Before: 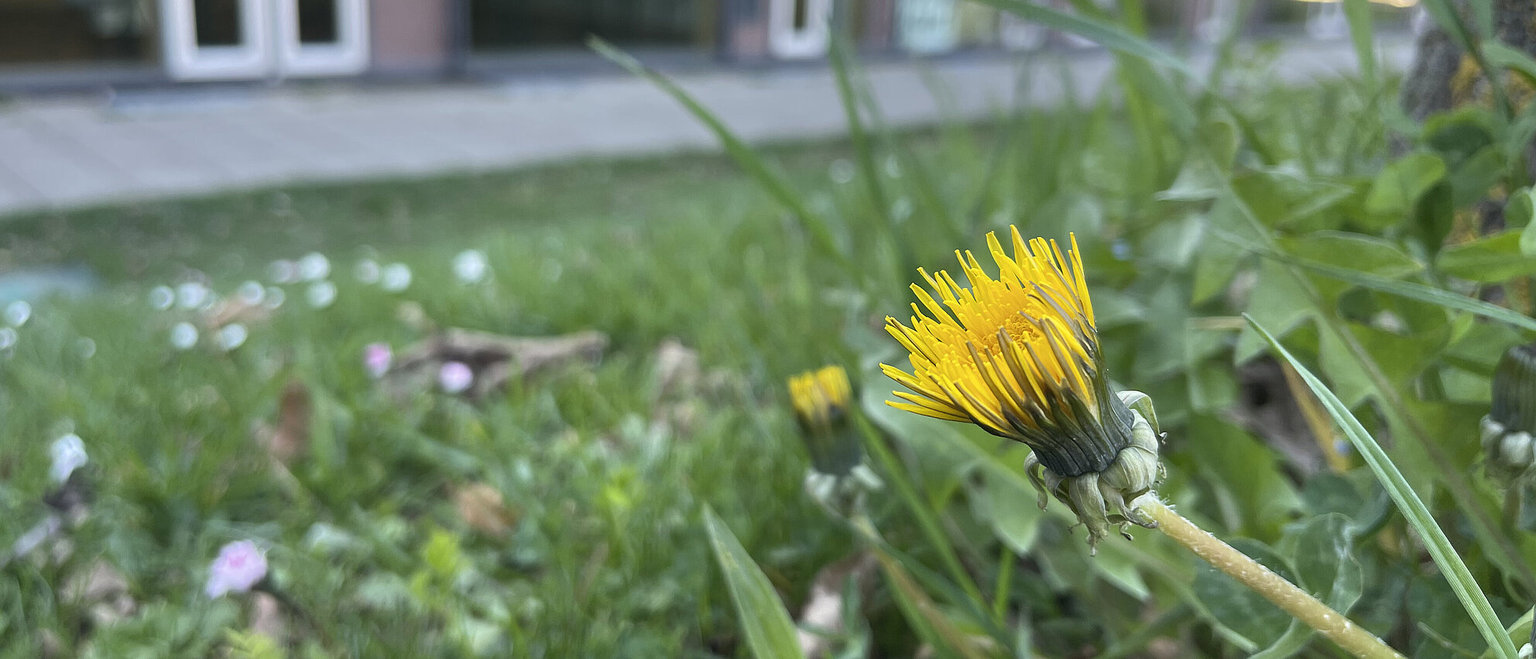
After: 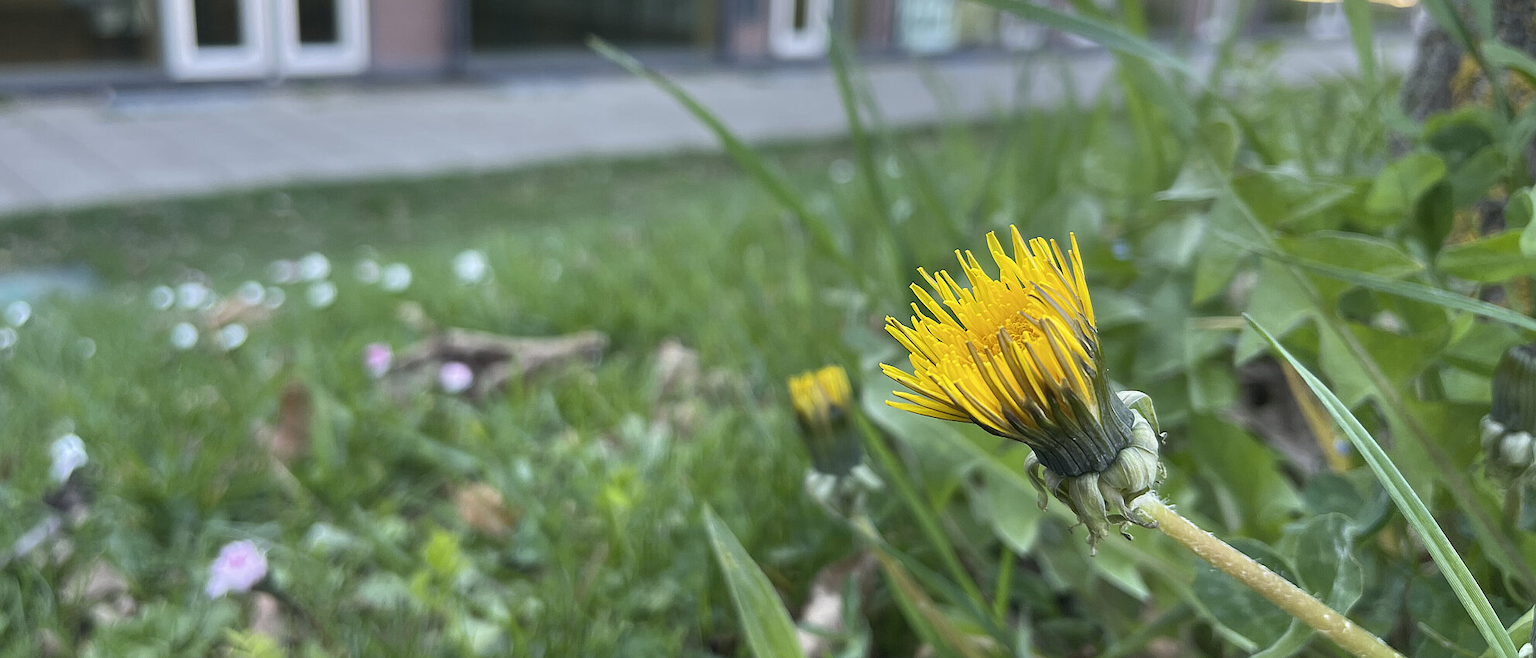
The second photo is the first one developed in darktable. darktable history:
shadows and highlights: radius 107.3, shadows 23.23, highlights -59.31, low approximation 0.01, soften with gaussian
